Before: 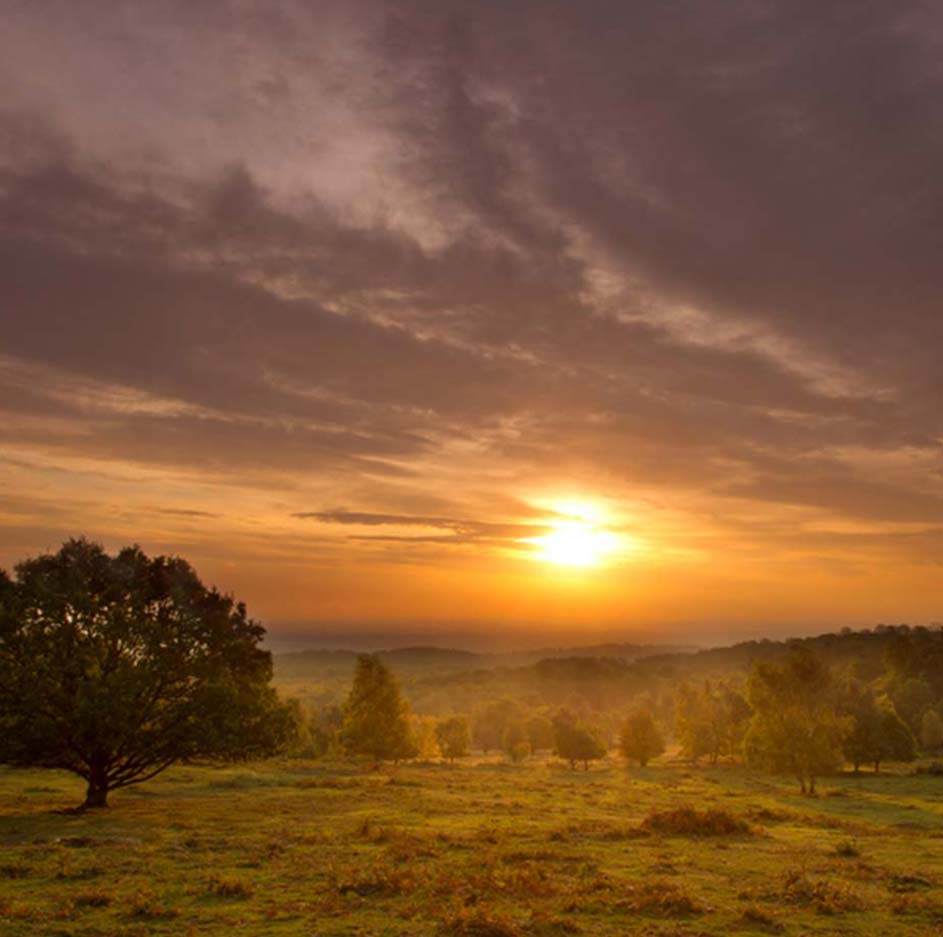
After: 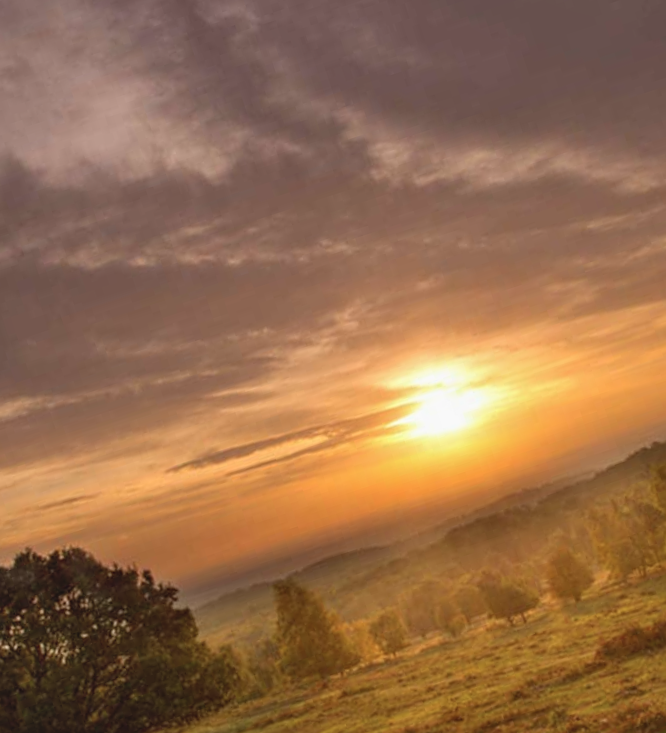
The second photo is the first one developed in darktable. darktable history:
crop and rotate: angle 18.1°, left 6.89%, right 3.829%, bottom 1.081%
local contrast: on, module defaults
sharpen: amount 0.205
contrast brightness saturation: contrast -0.142, brightness 0.041, saturation -0.128
